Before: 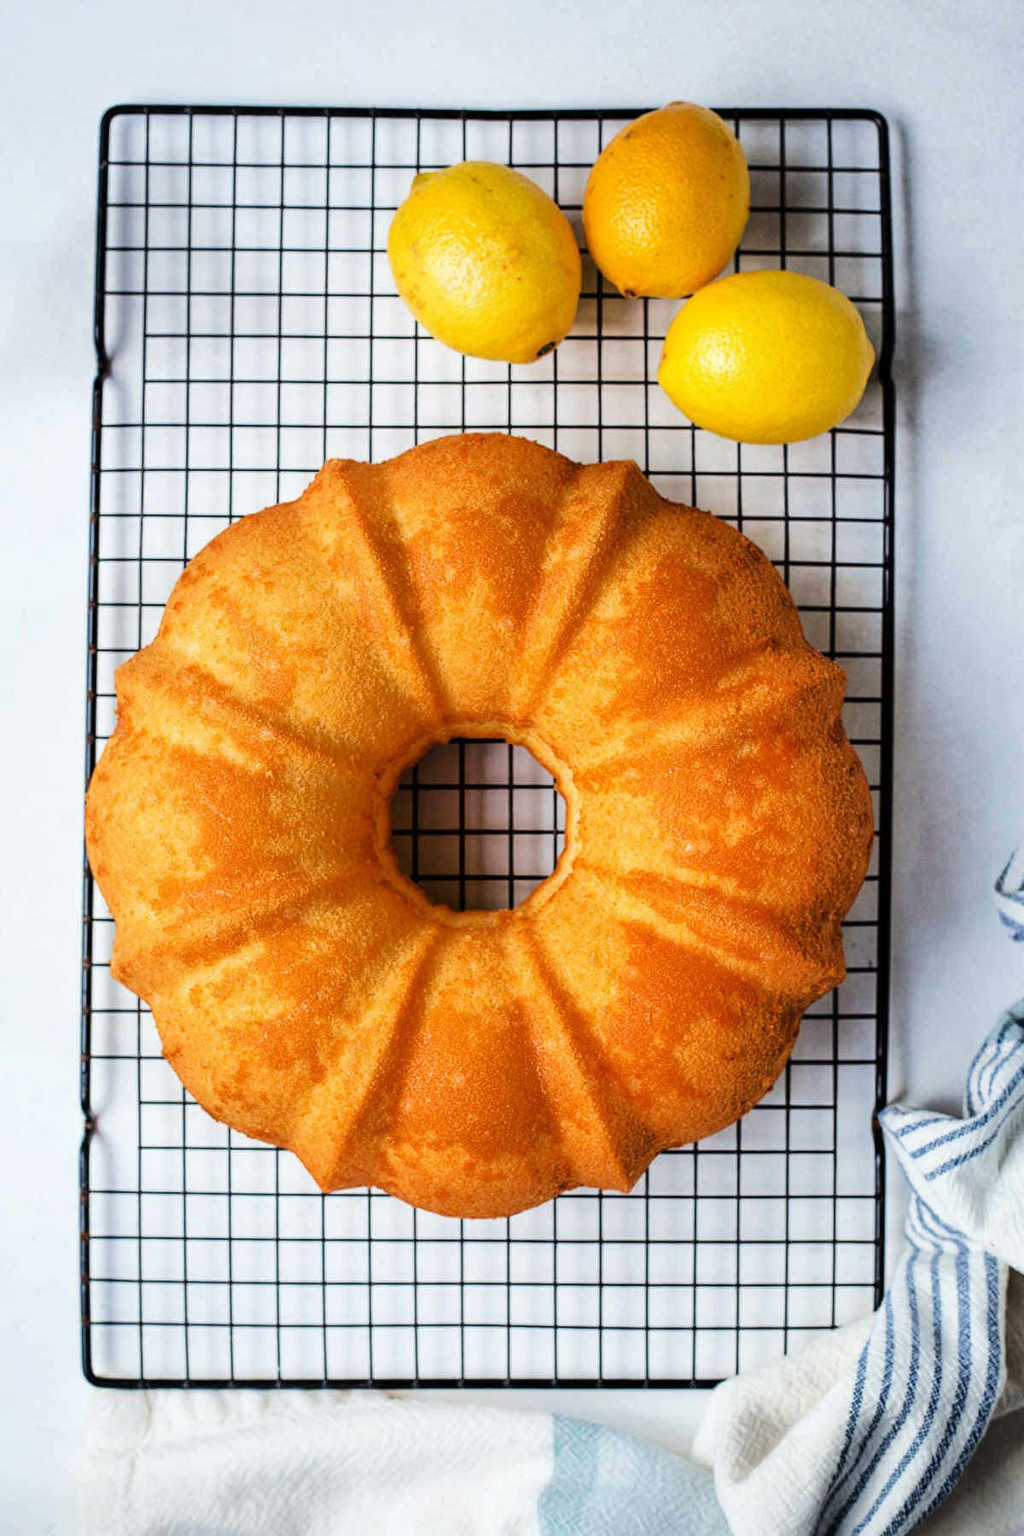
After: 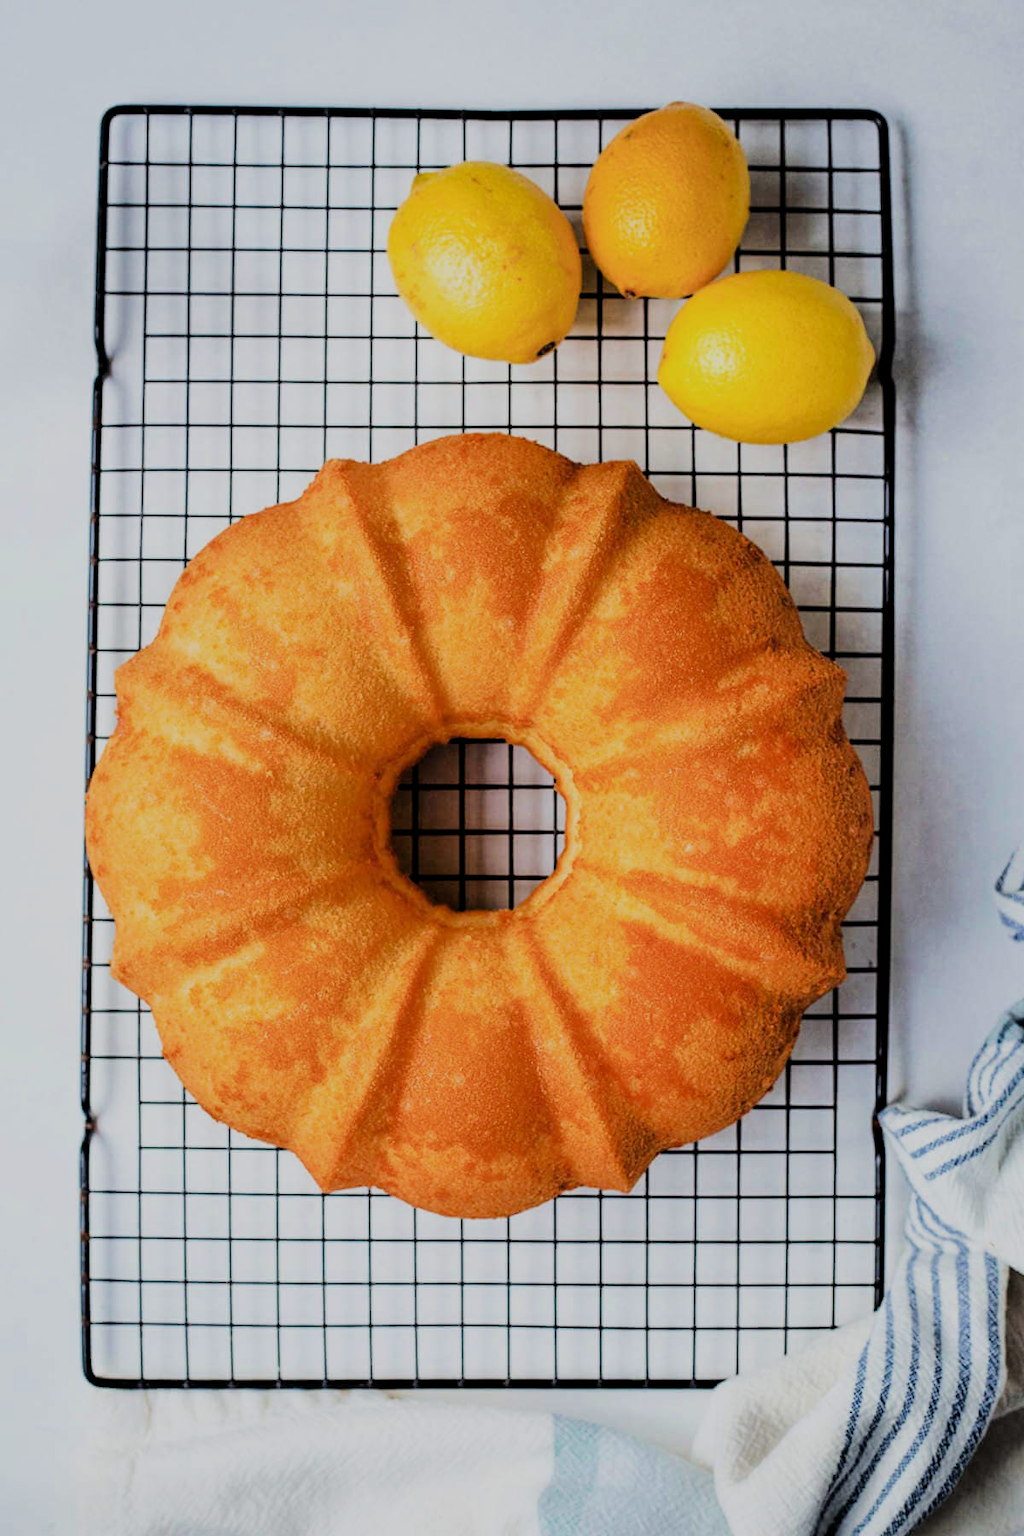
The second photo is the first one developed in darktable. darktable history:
filmic rgb: black relative exposure -7.42 EV, white relative exposure 4.87 EV, threshold 2.95 EV, hardness 3.4, iterations of high-quality reconstruction 0, enable highlight reconstruction true
